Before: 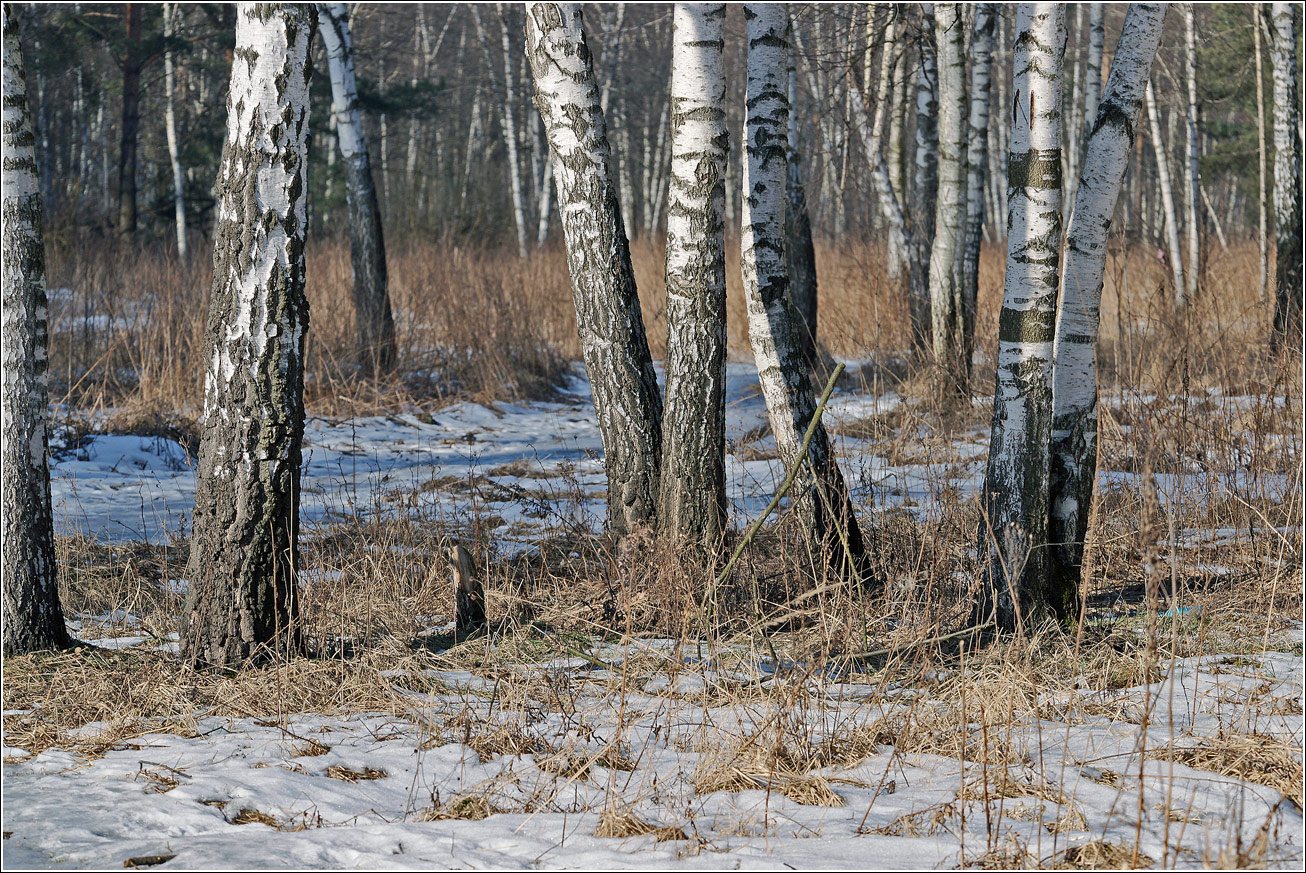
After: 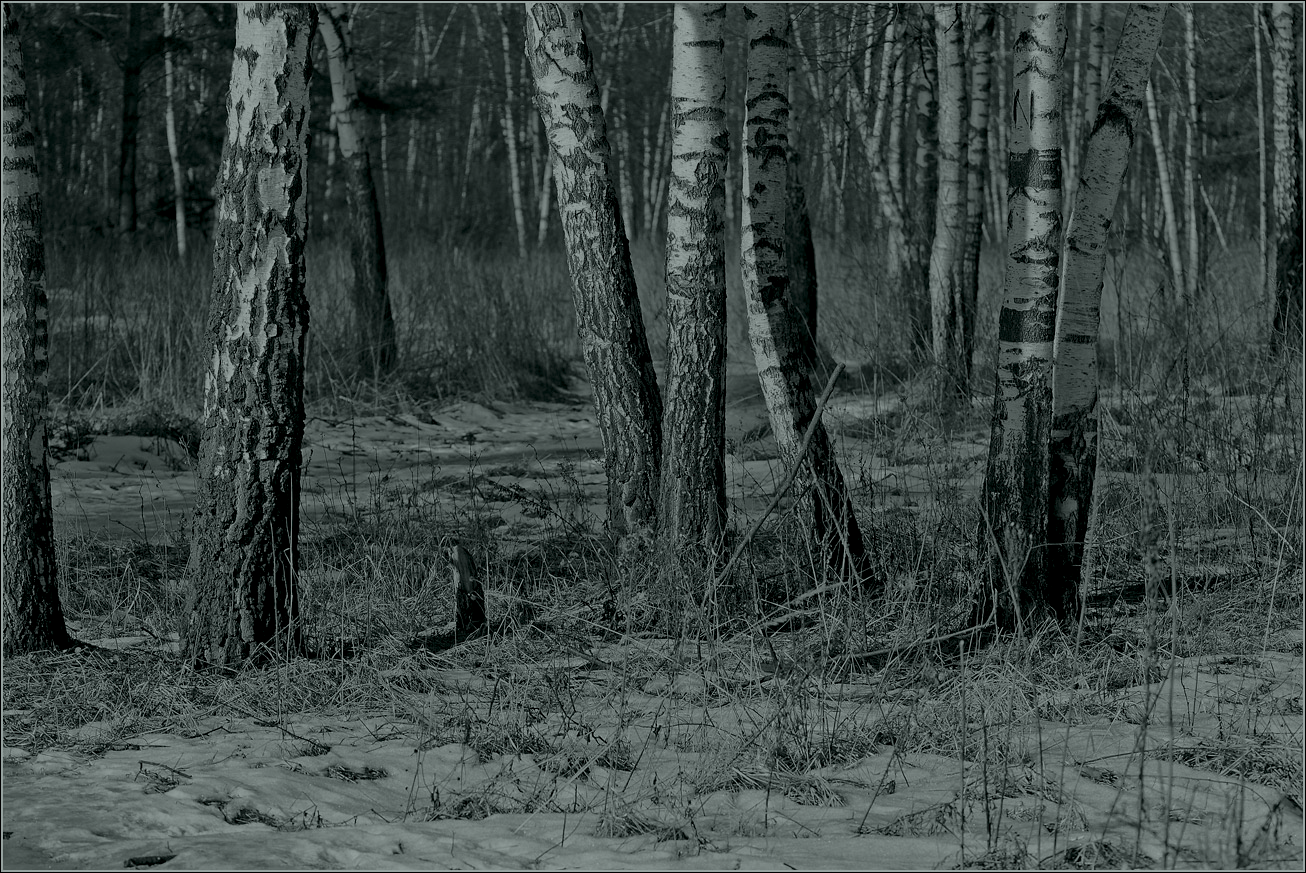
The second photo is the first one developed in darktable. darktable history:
colorize: hue 90°, saturation 19%, lightness 1.59%, version 1
exposure: black level correction 0.001, exposure 1.646 EV, compensate exposure bias true, compensate highlight preservation false
